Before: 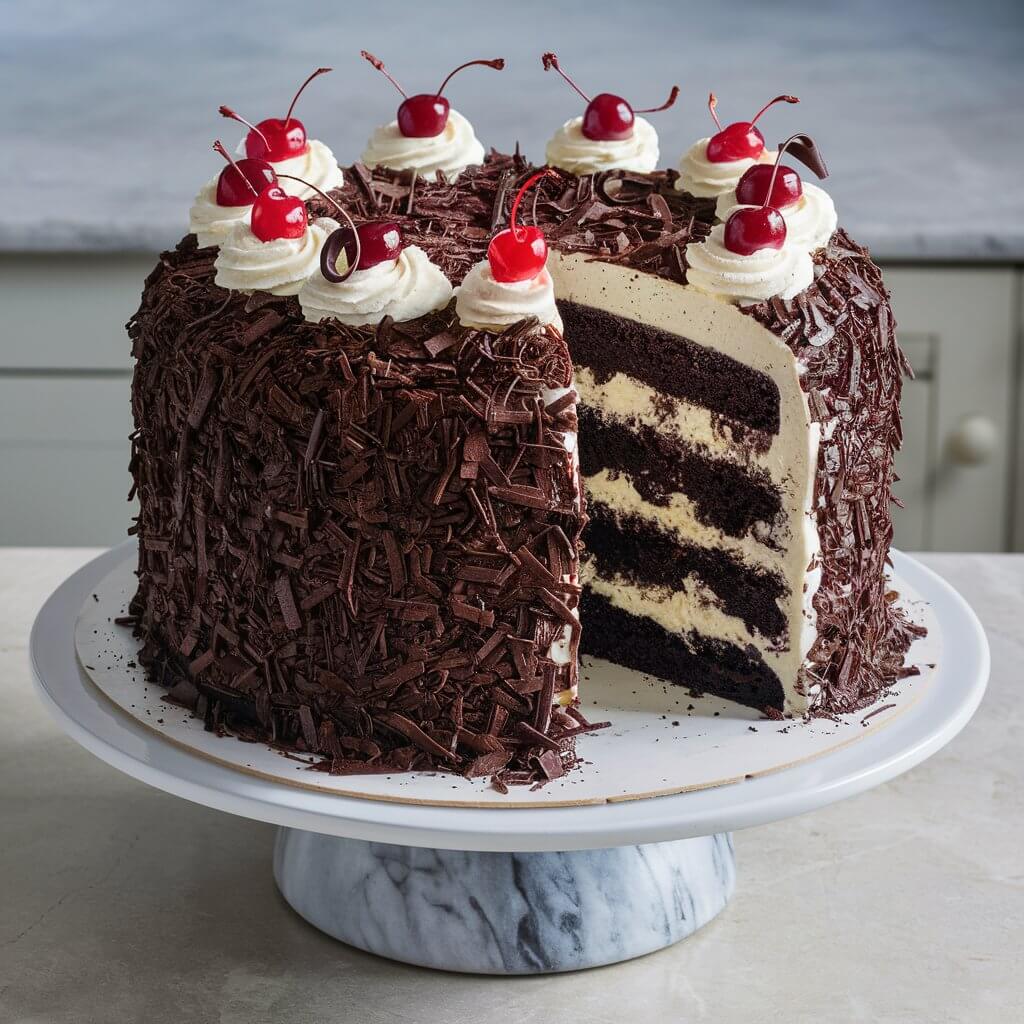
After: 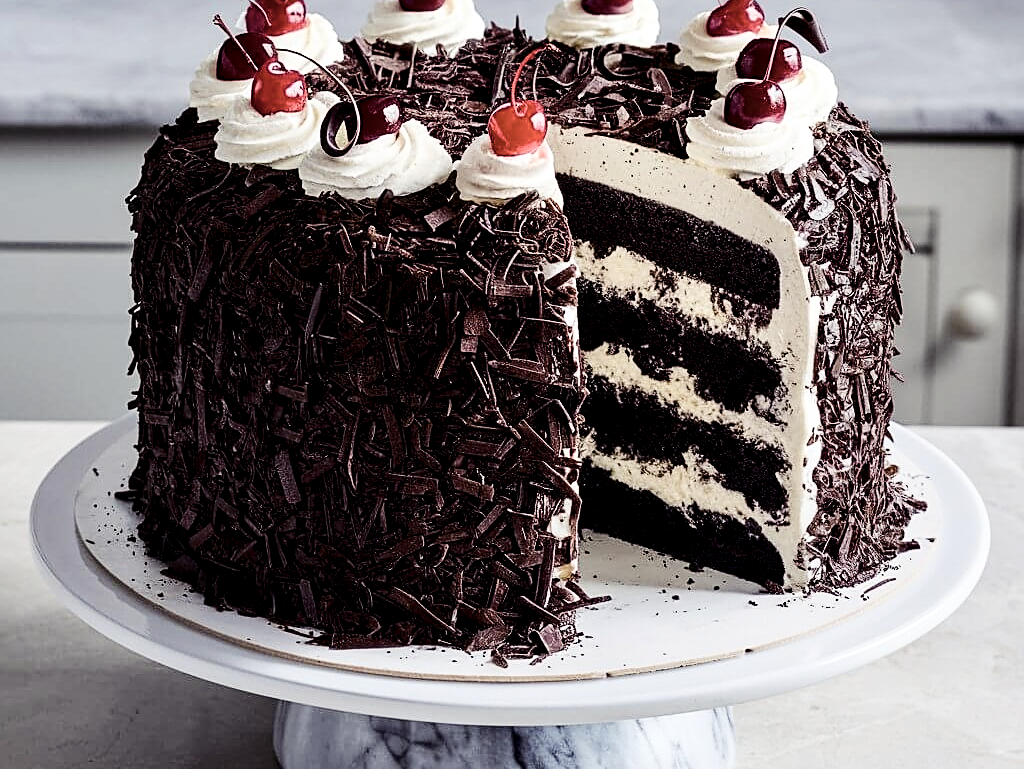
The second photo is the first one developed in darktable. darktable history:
crop and rotate: top 12.392%, bottom 12.479%
local contrast: highlights 101%, shadows 100%, detail 119%, midtone range 0.2
exposure: black level correction 0.002, compensate highlight preservation false
color balance rgb: shadows lift › luminance -21.271%, shadows lift › chroma 9.141%, shadows lift › hue 284.07°, global offset › luminance -0.858%, perceptual saturation grading › global saturation 20%, perceptual saturation grading › highlights -50.521%, perceptual saturation grading › shadows 30.444%
base curve: curves: ch0 [(0, 0) (0.036, 0.025) (0.121, 0.166) (0.206, 0.329) (0.605, 0.79) (1, 1)]
contrast brightness saturation: contrast 0.101, saturation -0.371
sharpen: on, module defaults
